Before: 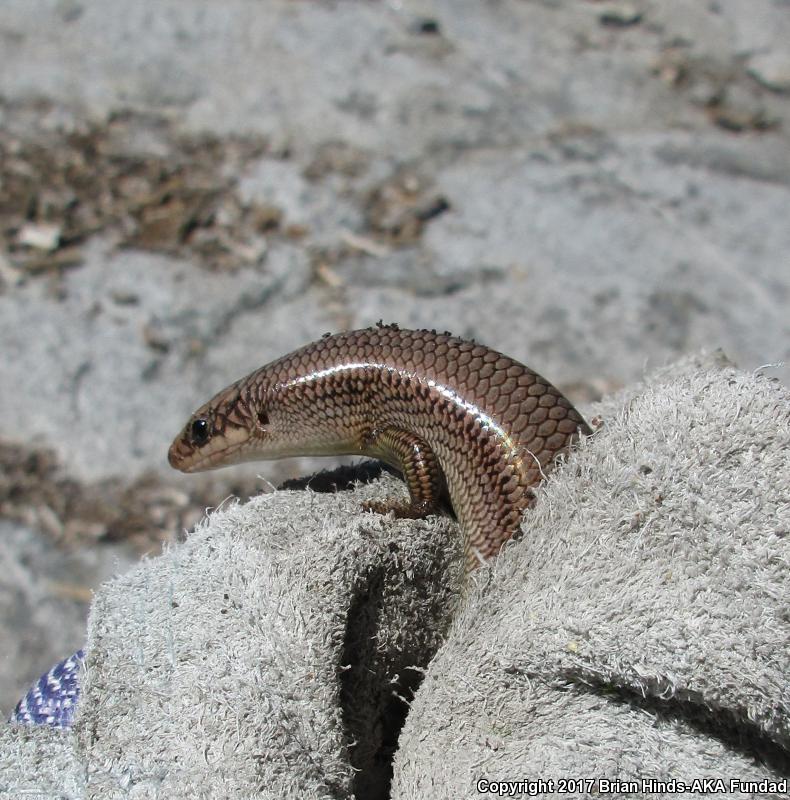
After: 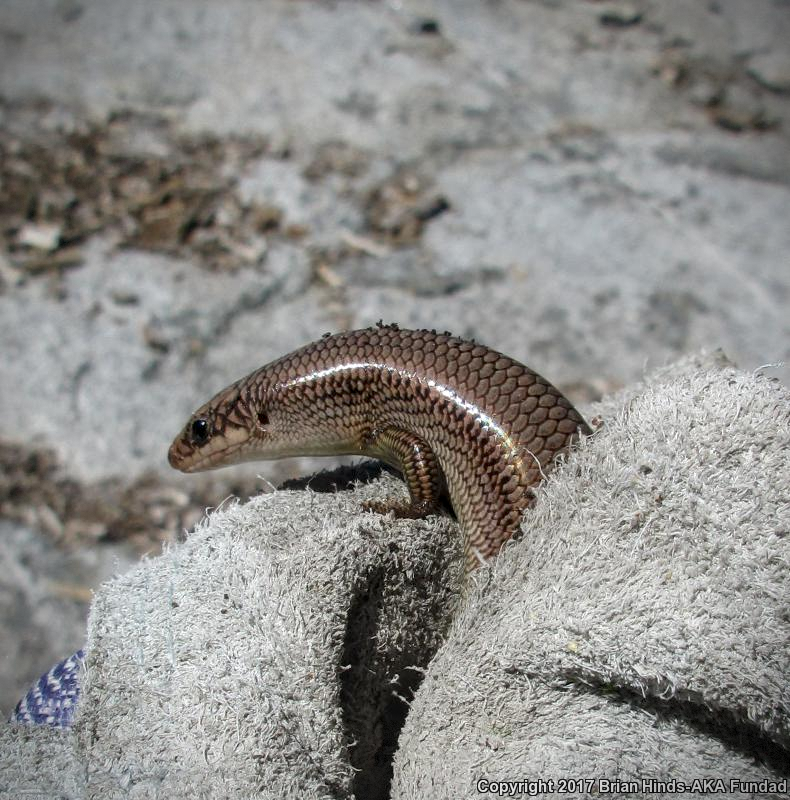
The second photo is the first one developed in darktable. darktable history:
local contrast: on, module defaults
shadows and highlights: shadows -71.04, highlights 33.31, soften with gaussian
vignetting: fall-off radius 61.1%, brightness -0.602, saturation -0.003, dithering 8-bit output
